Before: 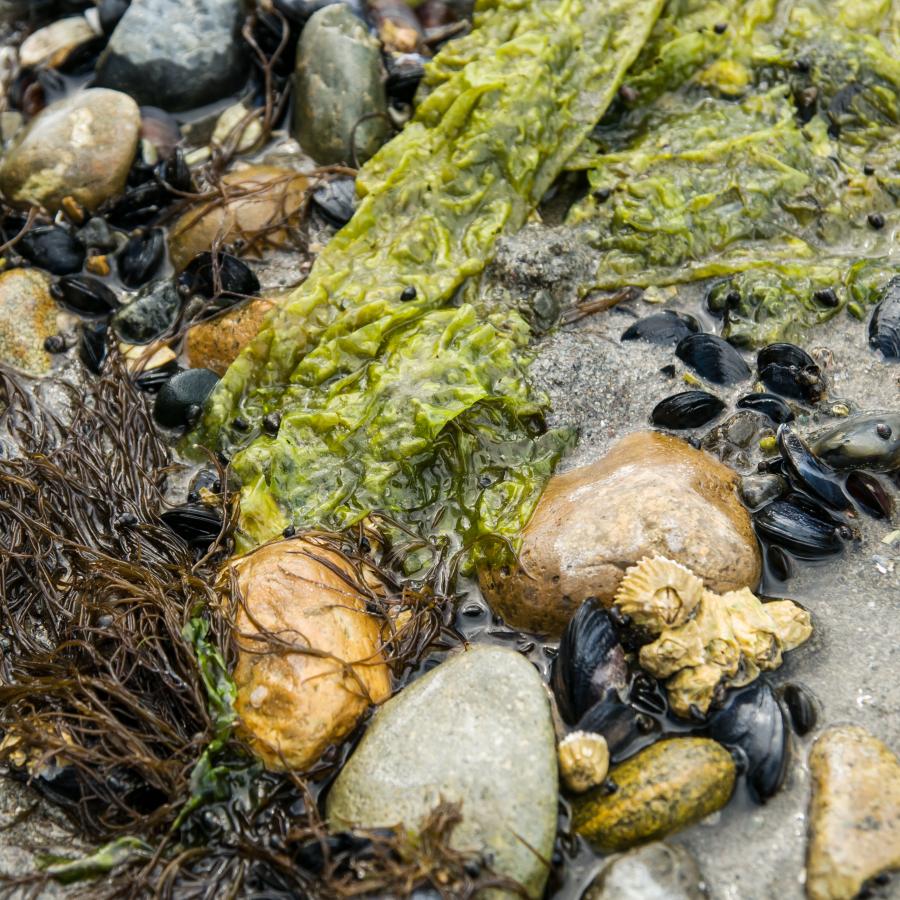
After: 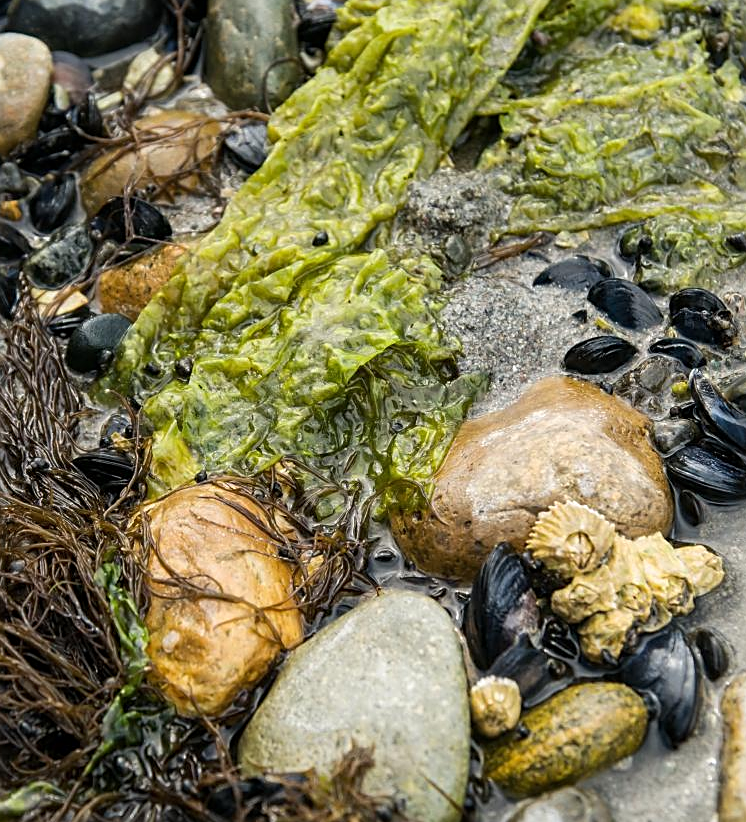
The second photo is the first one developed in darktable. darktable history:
crop: left 9.787%, top 6.221%, right 7.24%, bottom 2.43%
sharpen: on, module defaults
